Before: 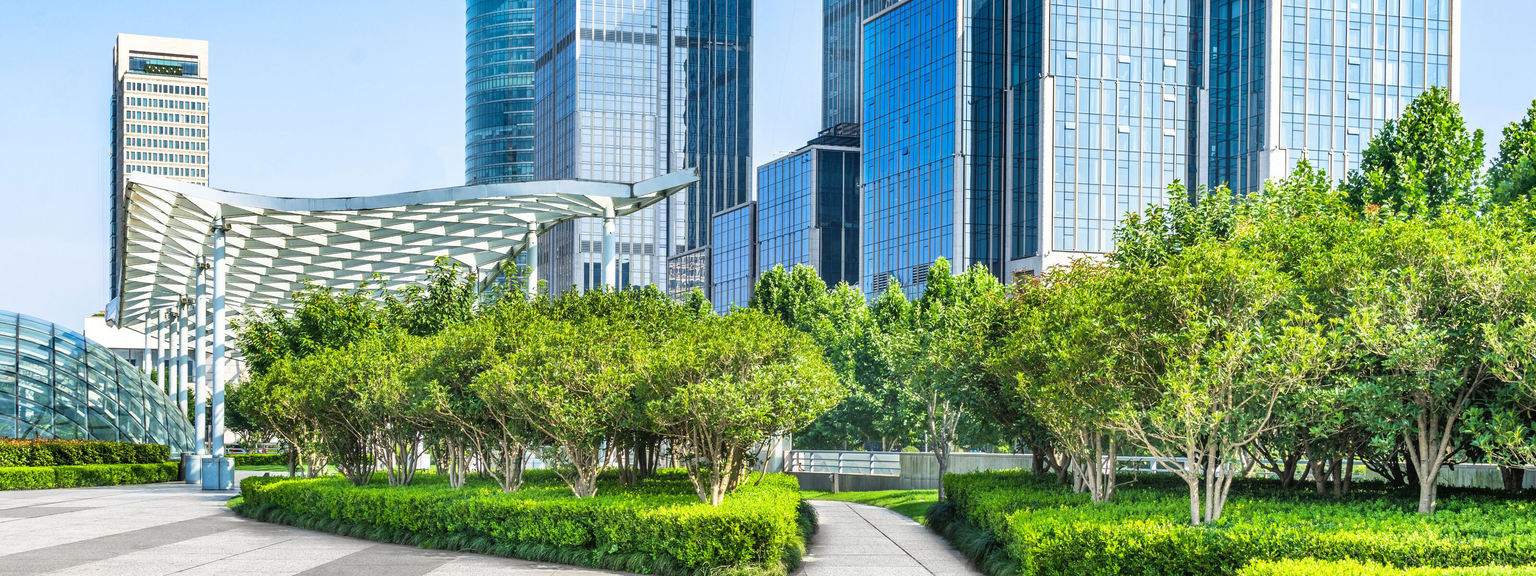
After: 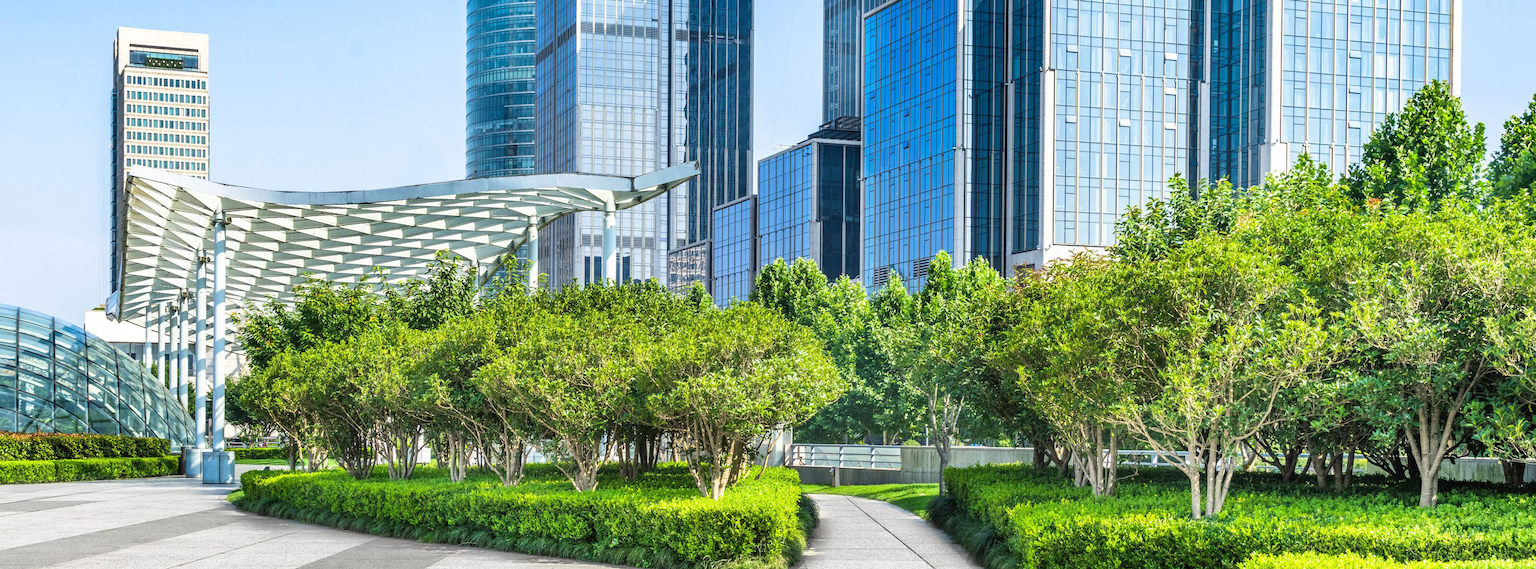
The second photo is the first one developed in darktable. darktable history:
crop: top 1.206%, right 0.036%
